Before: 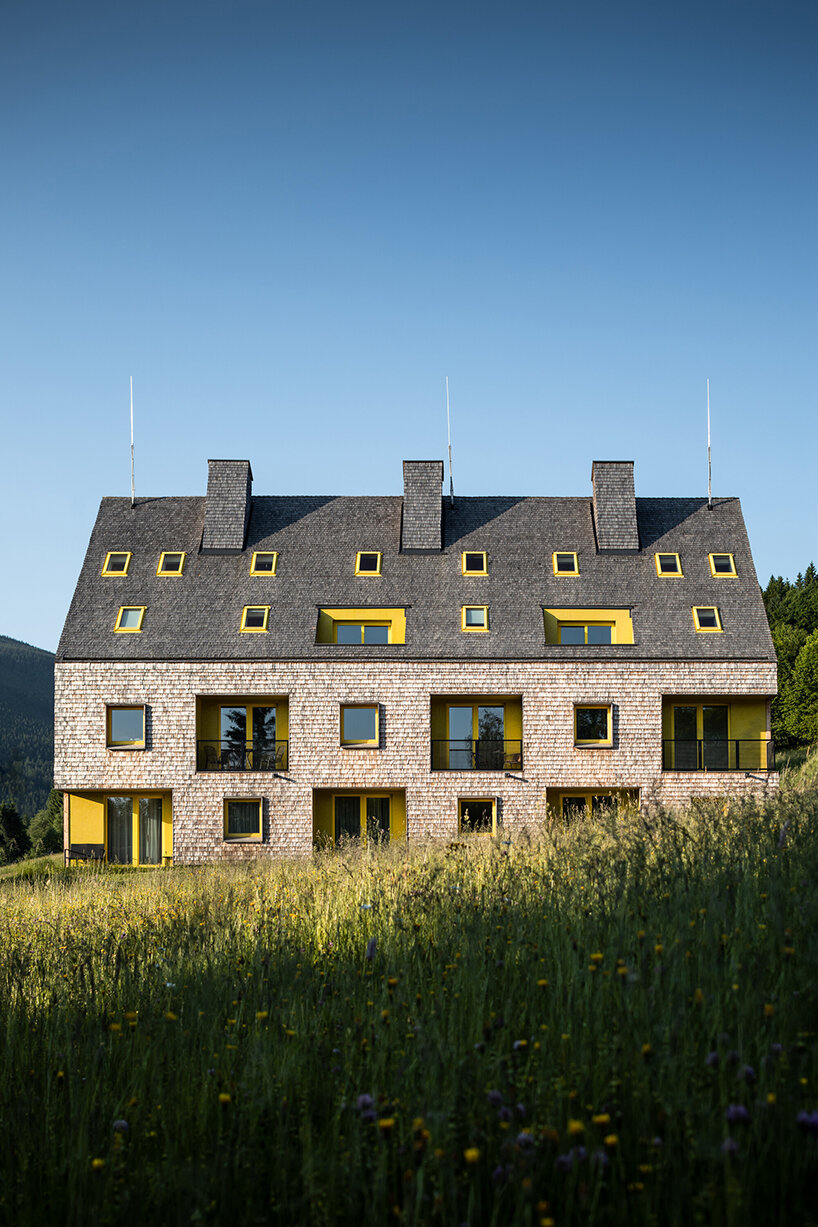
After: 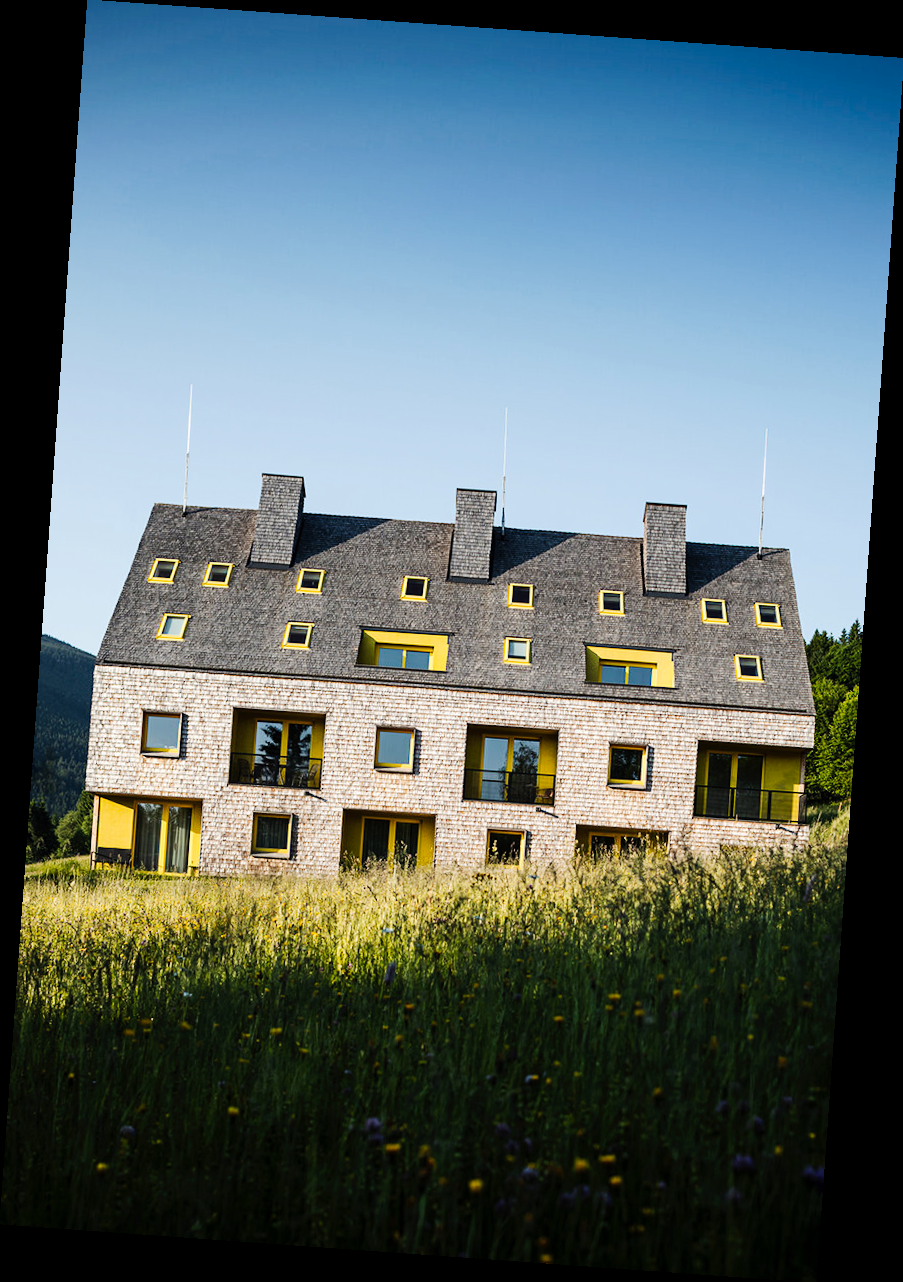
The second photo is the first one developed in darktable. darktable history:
rotate and perspective: rotation 4.1°, automatic cropping off
tone curve: curves: ch0 [(0, 0) (0.003, 0.002) (0.011, 0.009) (0.025, 0.019) (0.044, 0.031) (0.069, 0.04) (0.1, 0.059) (0.136, 0.092) (0.177, 0.134) (0.224, 0.192) (0.277, 0.262) (0.335, 0.348) (0.399, 0.446) (0.468, 0.554) (0.543, 0.646) (0.623, 0.731) (0.709, 0.807) (0.801, 0.867) (0.898, 0.931) (1, 1)], preserve colors none
